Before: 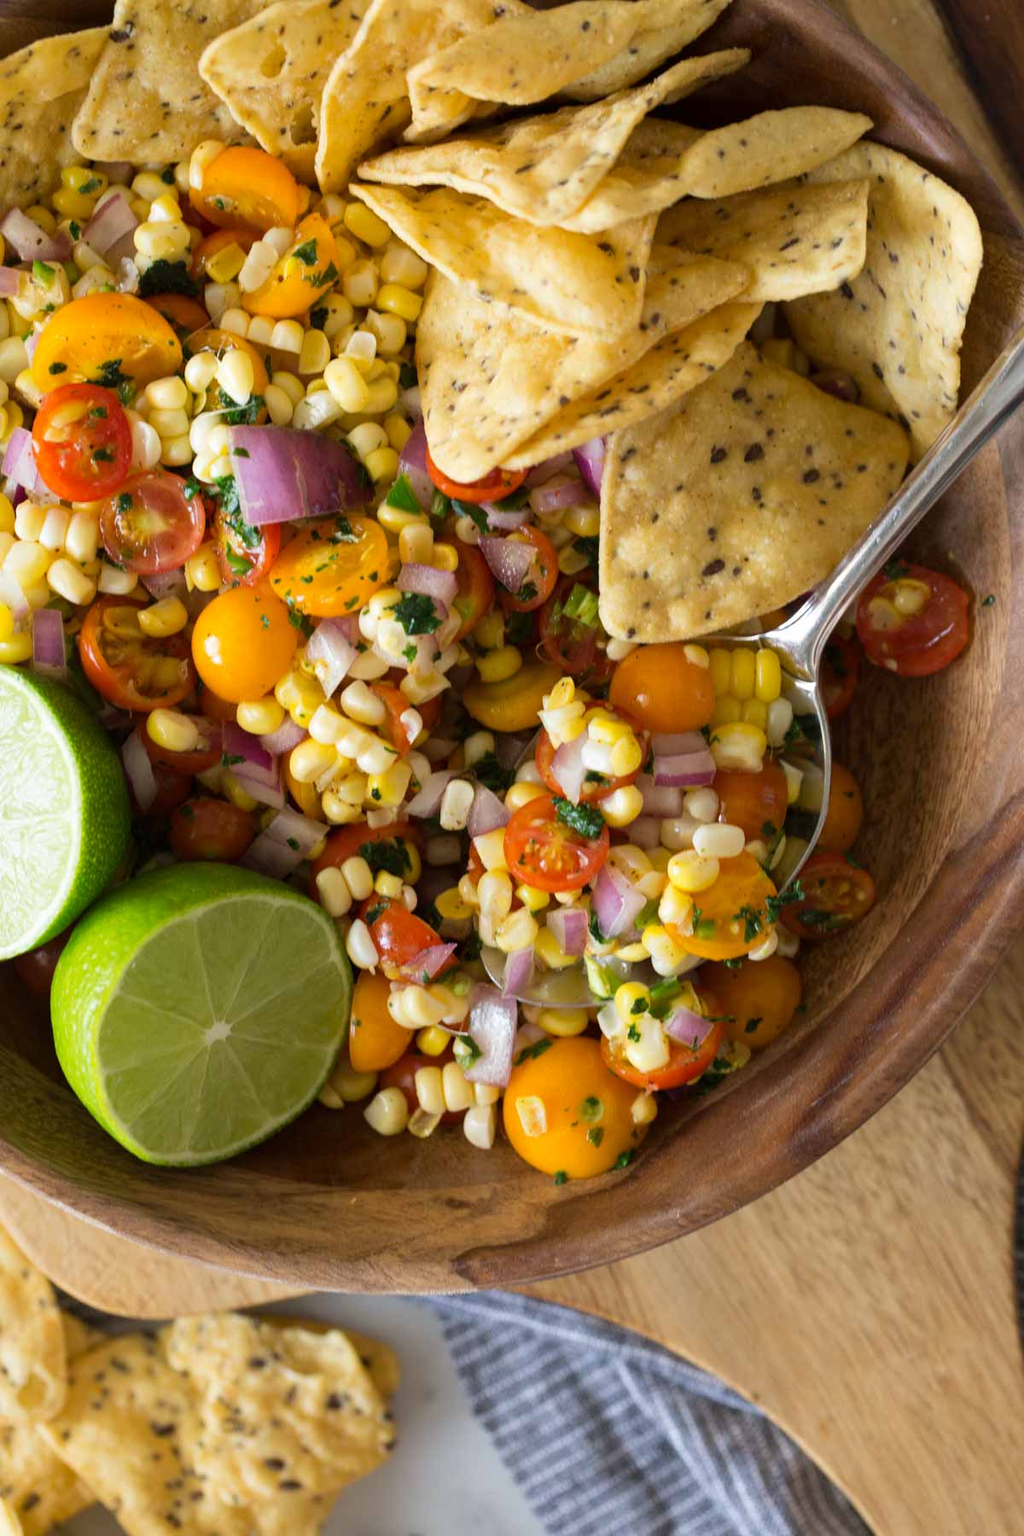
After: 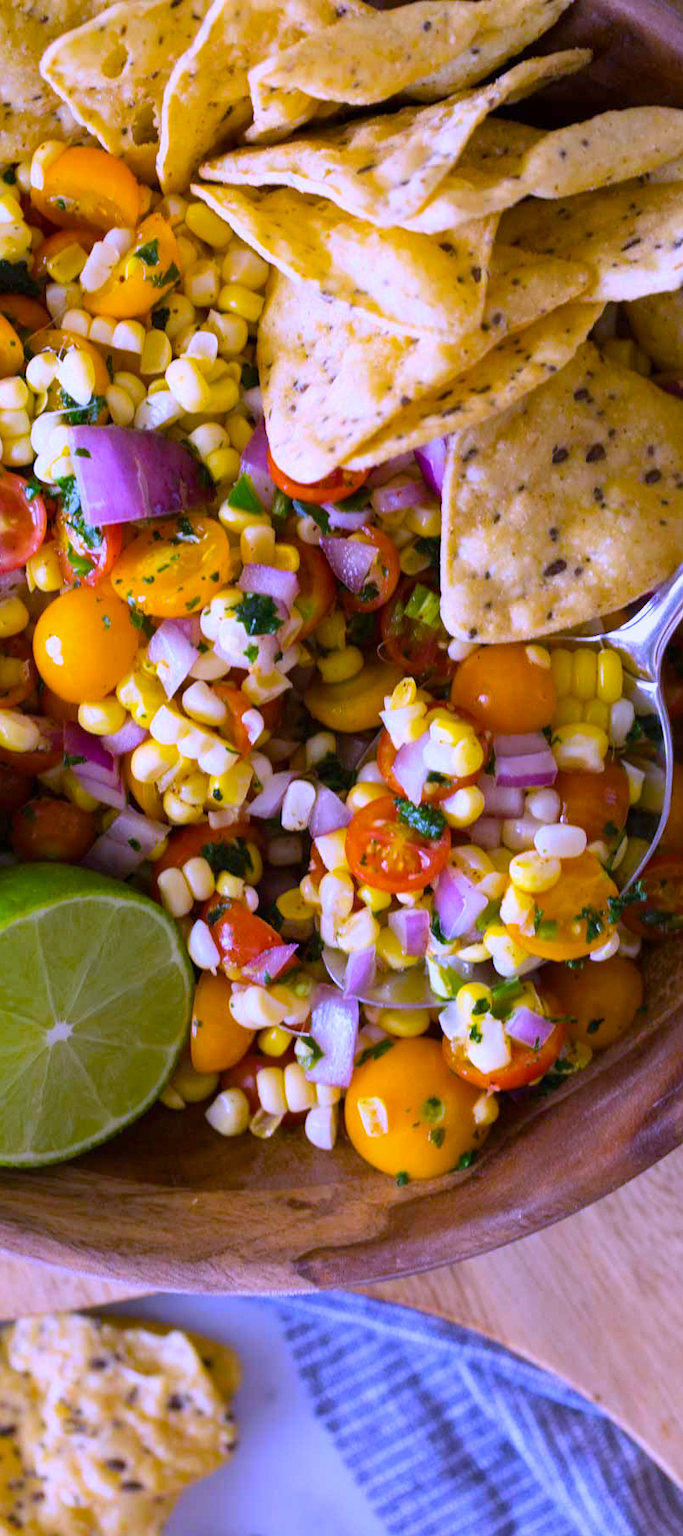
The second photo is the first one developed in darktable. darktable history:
crop and rotate: left 15.546%, right 17.787%
white balance: red 0.98, blue 1.61
color balance rgb: perceptual saturation grading › global saturation 30%, global vibrance 10%
